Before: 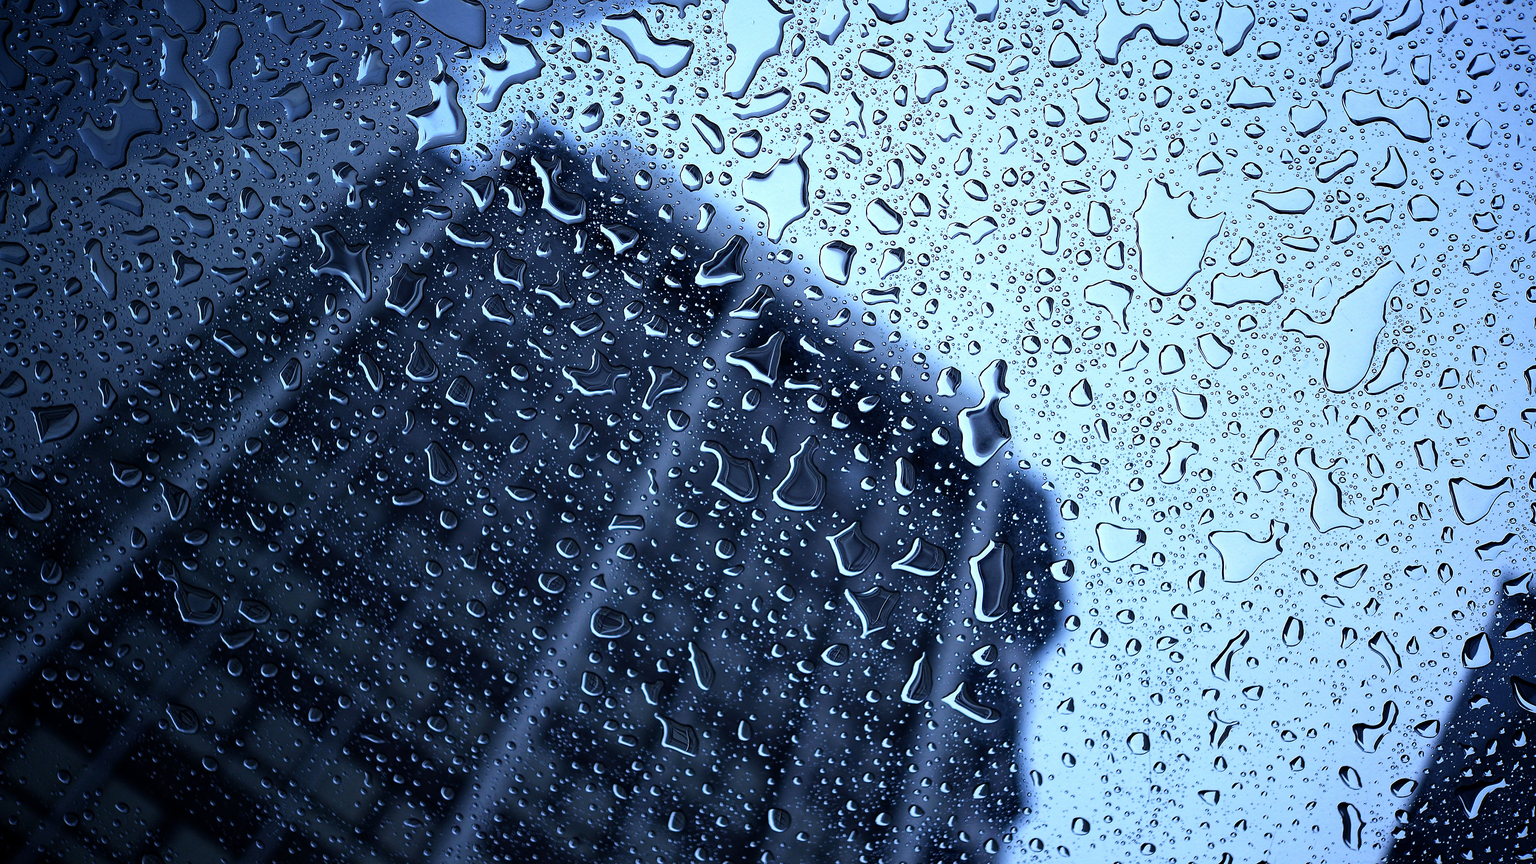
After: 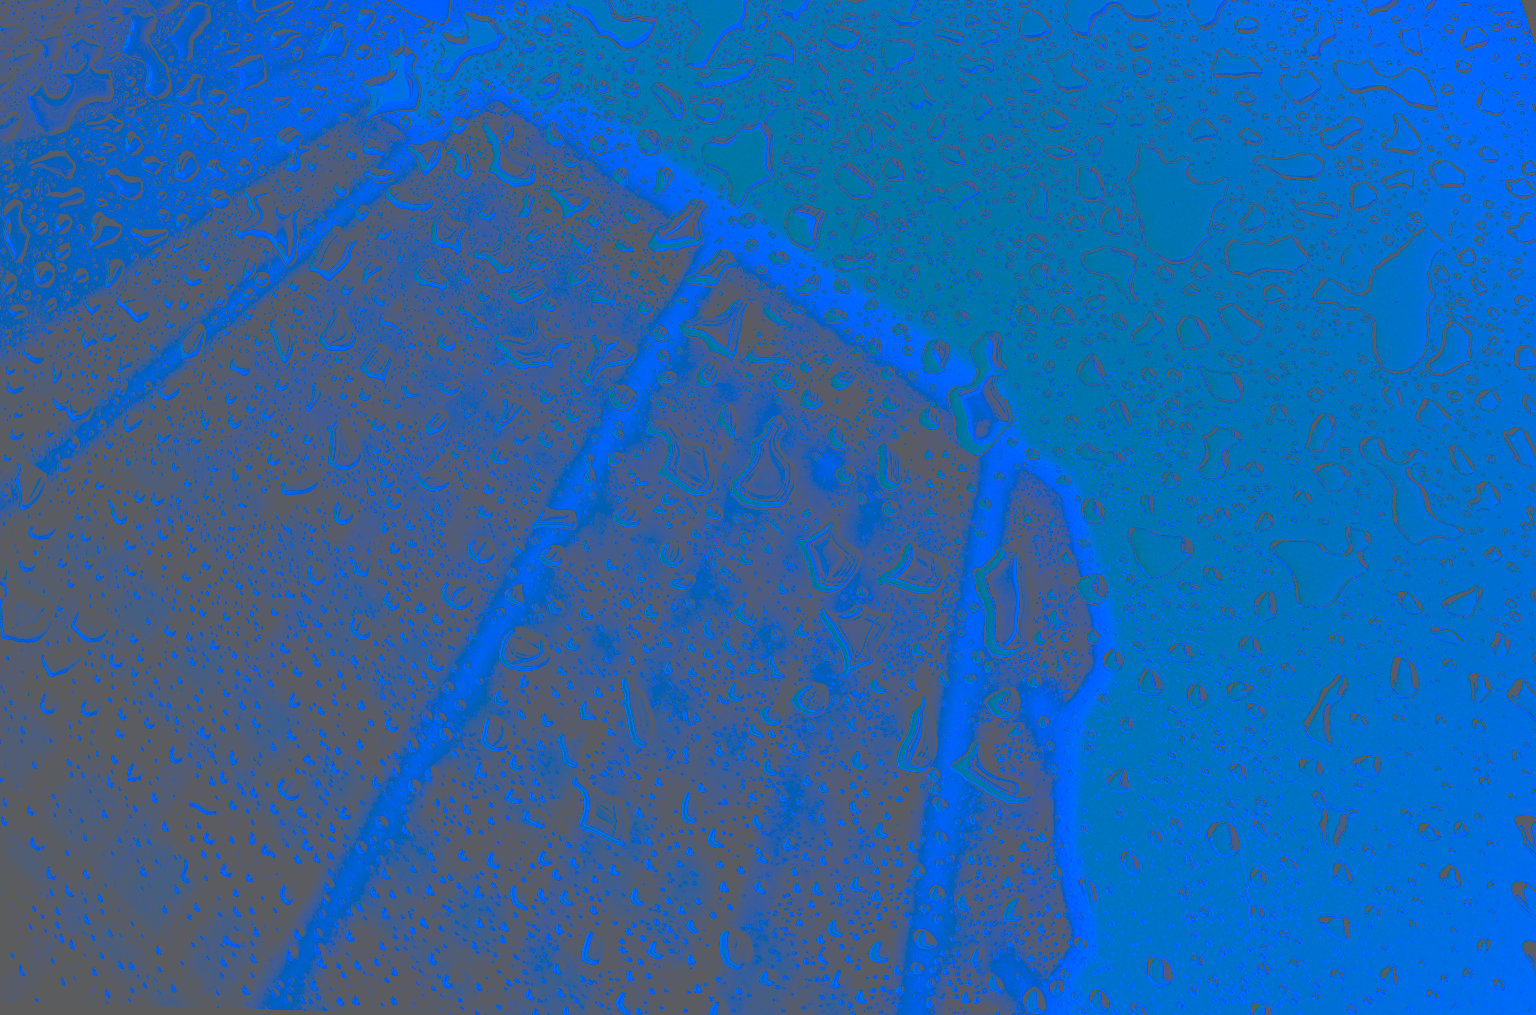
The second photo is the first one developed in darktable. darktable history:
rotate and perspective: rotation 0.72°, lens shift (vertical) -0.352, lens shift (horizontal) -0.051, crop left 0.152, crop right 0.859, crop top 0.019, crop bottom 0.964
color zones: curves: ch0 [(0.25, 0.5) (0.463, 0.627) (0.484, 0.637) (0.75, 0.5)]
contrast brightness saturation: contrast -0.99, brightness -0.17, saturation 0.75
color calibration: x 0.37, y 0.382, temperature 4313.32 K
rgb curve: curves: ch0 [(0, 0) (0.21, 0.15) (0.24, 0.21) (0.5, 0.75) (0.75, 0.96) (0.89, 0.99) (1, 1)]; ch1 [(0, 0.02) (0.21, 0.13) (0.25, 0.2) (0.5, 0.67) (0.75, 0.9) (0.89, 0.97) (1, 1)]; ch2 [(0, 0.02) (0.21, 0.13) (0.25, 0.2) (0.5, 0.67) (0.75, 0.9) (0.89, 0.97) (1, 1)], compensate middle gray true
